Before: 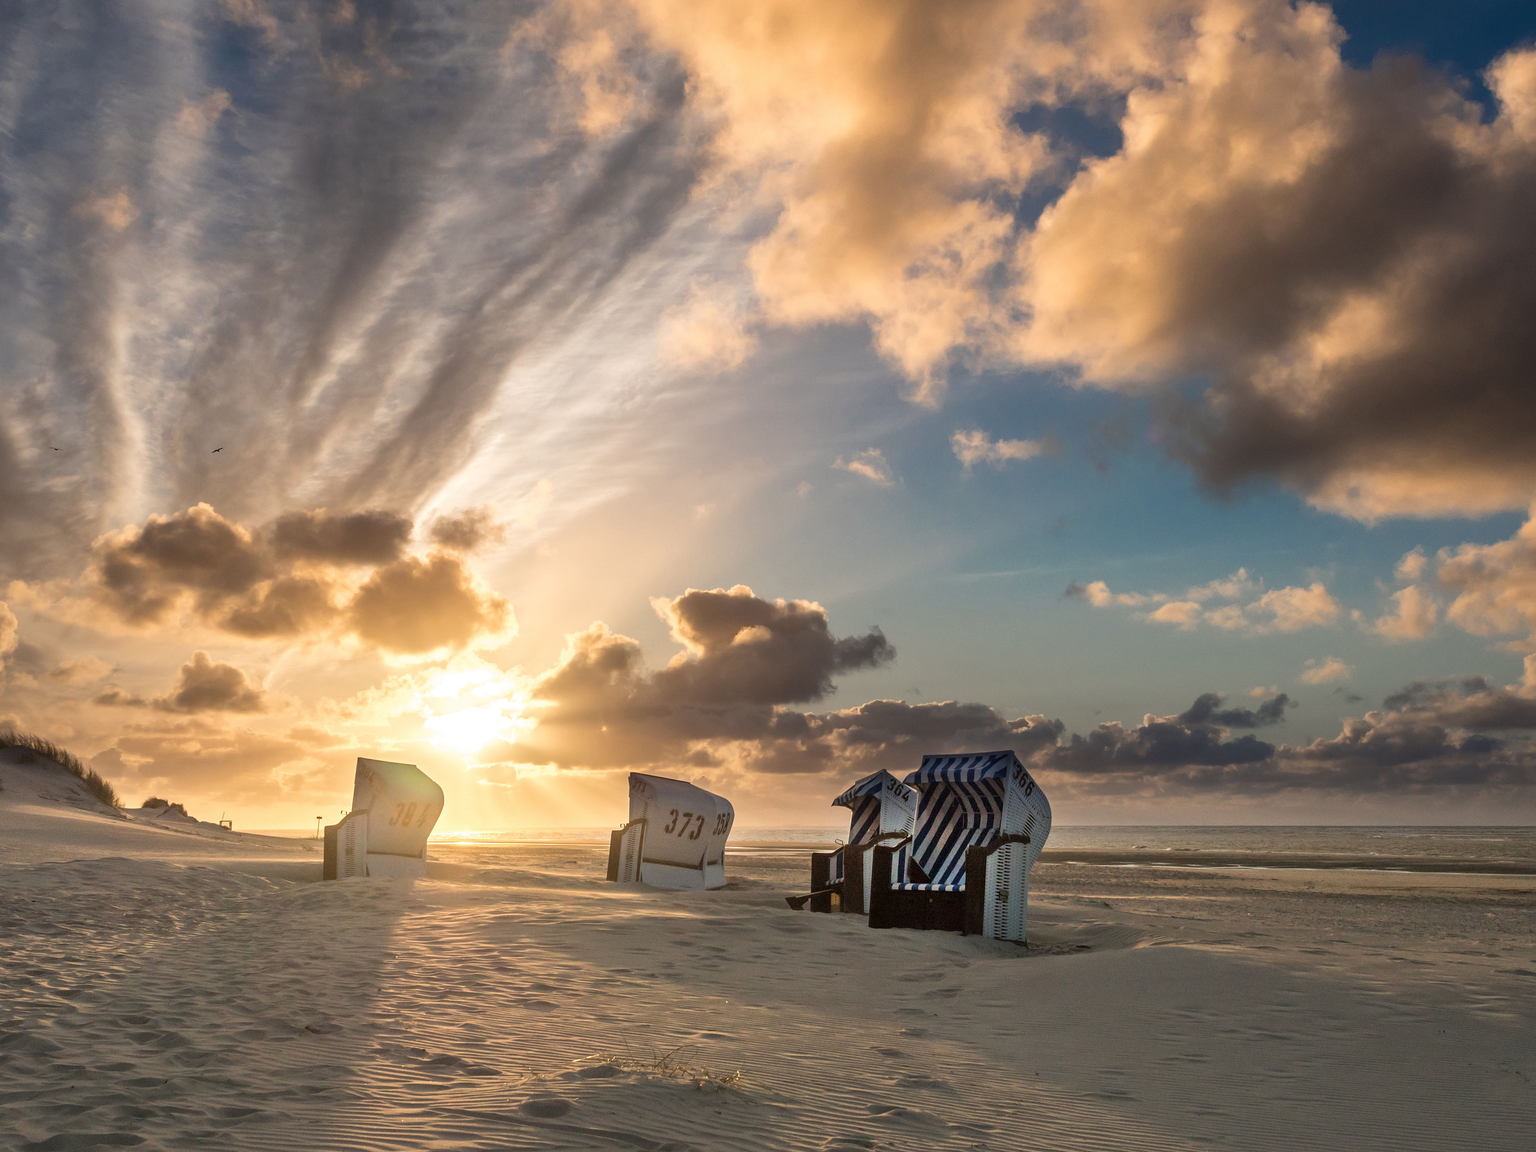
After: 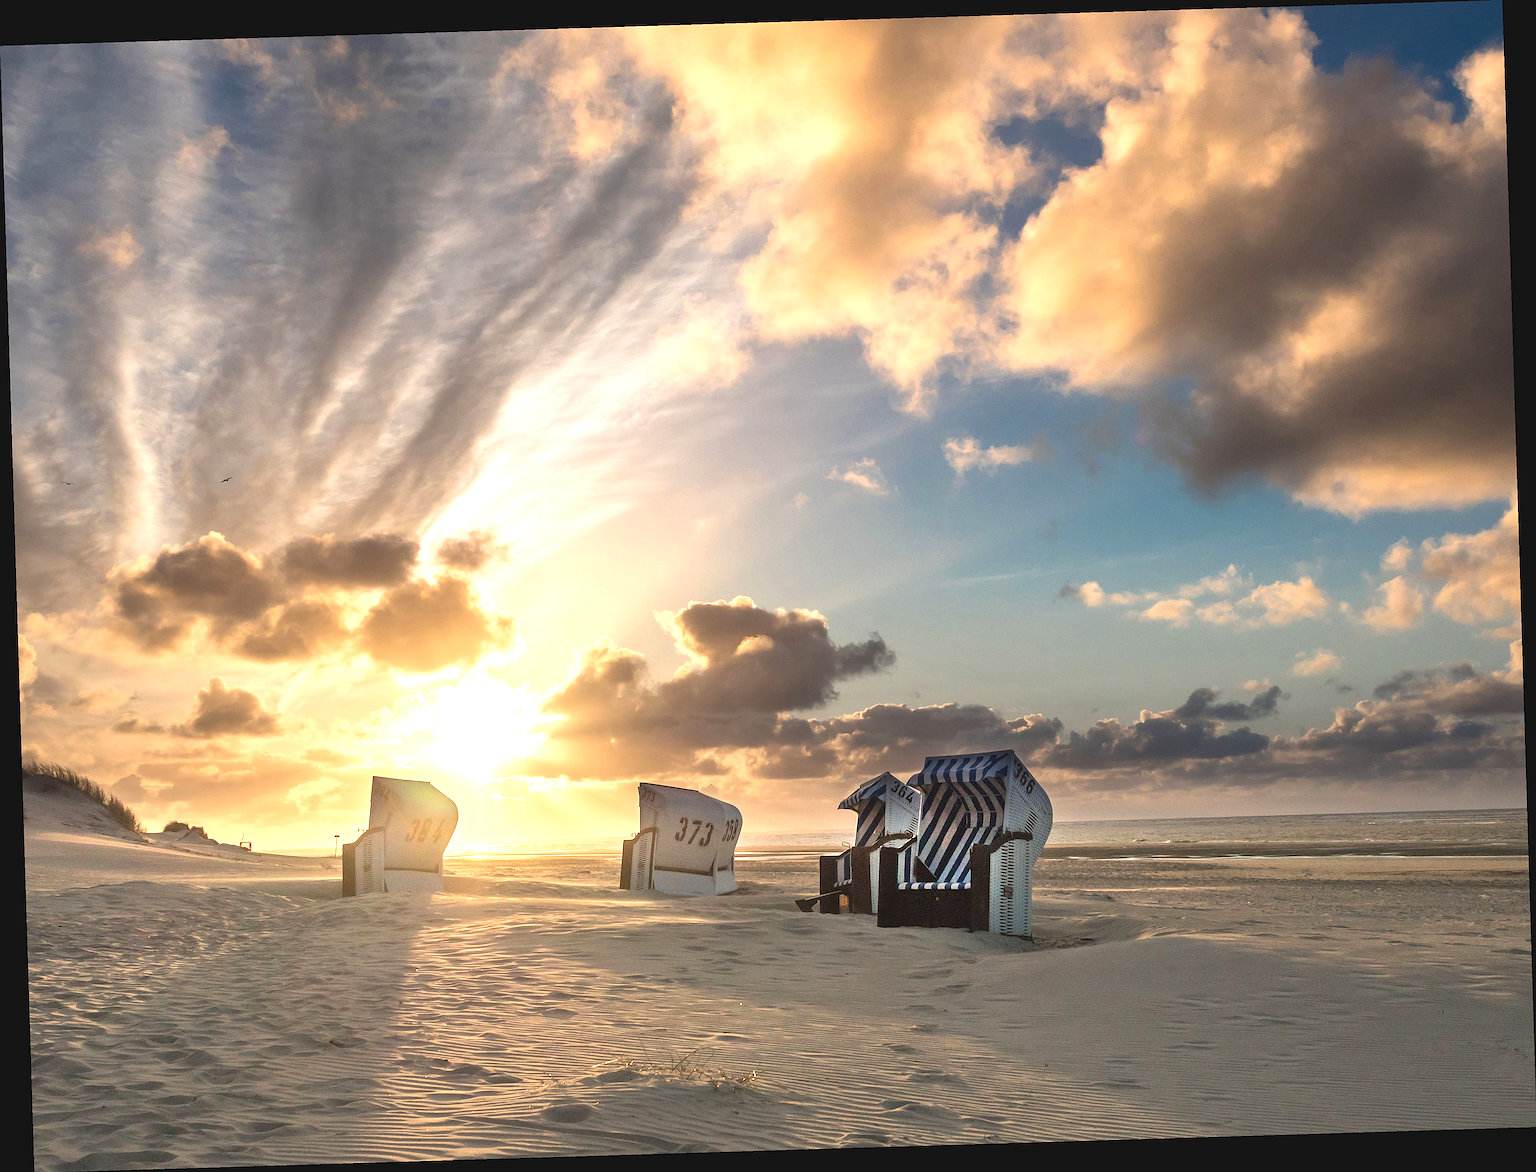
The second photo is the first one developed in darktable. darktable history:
rotate and perspective: rotation -1.75°, automatic cropping off
exposure: black level correction -0.005, exposure 0.622 EV, compensate highlight preservation false
sharpen: on, module defaults
